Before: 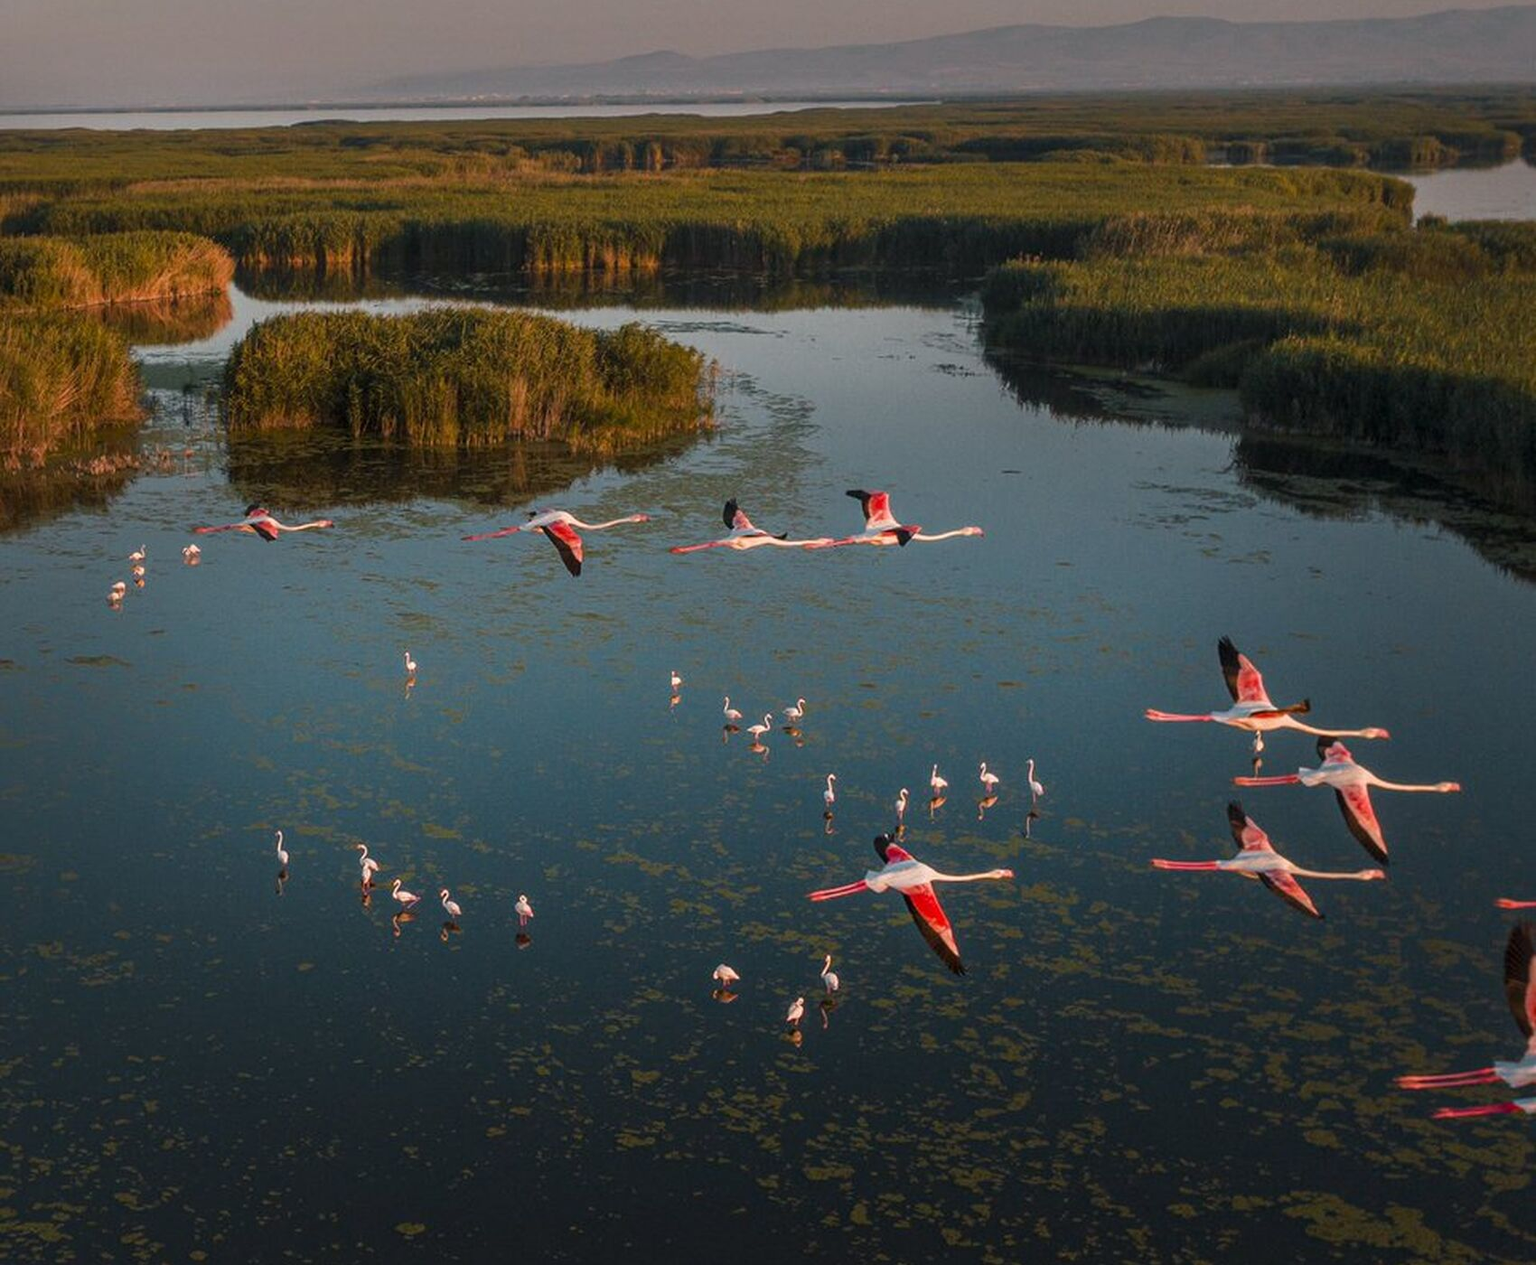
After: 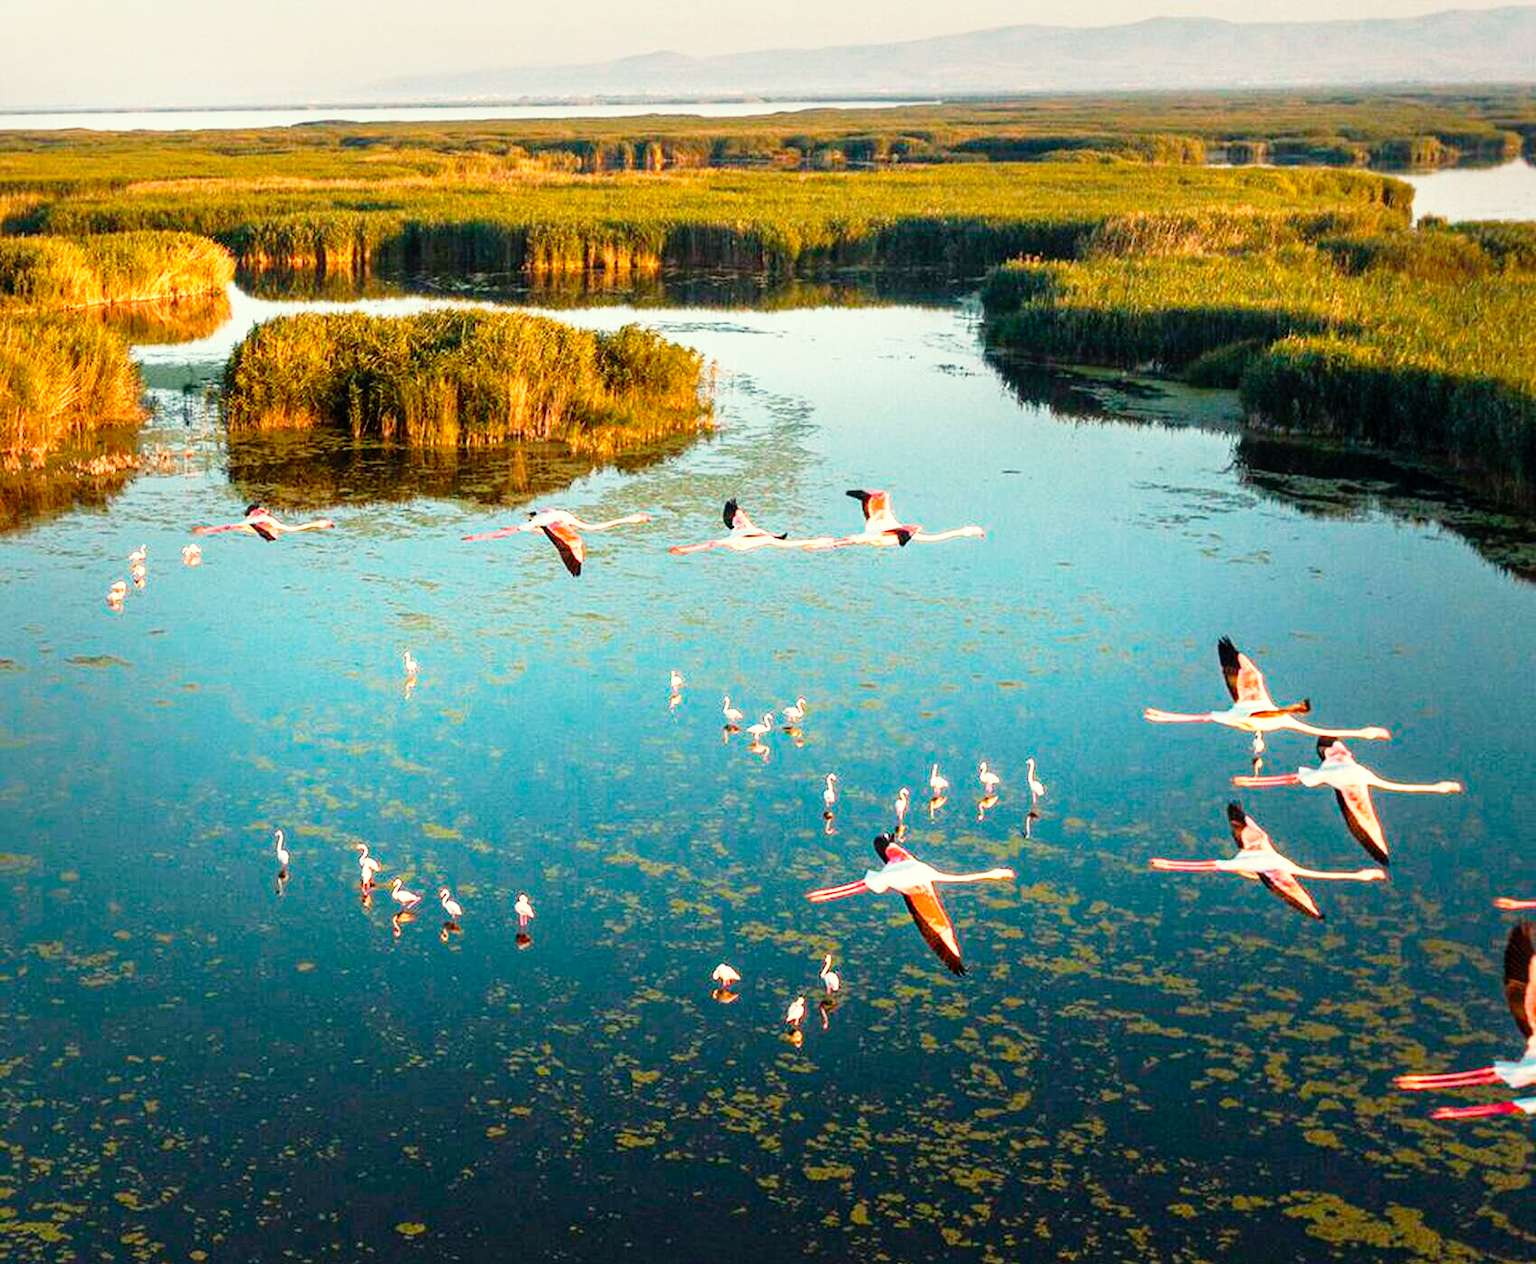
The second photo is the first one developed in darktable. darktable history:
color correction: highlights a* -4.31, highlights b* 6.6
base curve: curves: ch0 [(0, 0) (0.012, 0.01) (0.073, 0.168) (0.31, 0.711) (0.645, 0.957) (1, 1)], preserve colors none
exposure: black level correction 0, exposure 0.933 EV, compensate highlight preservation false
